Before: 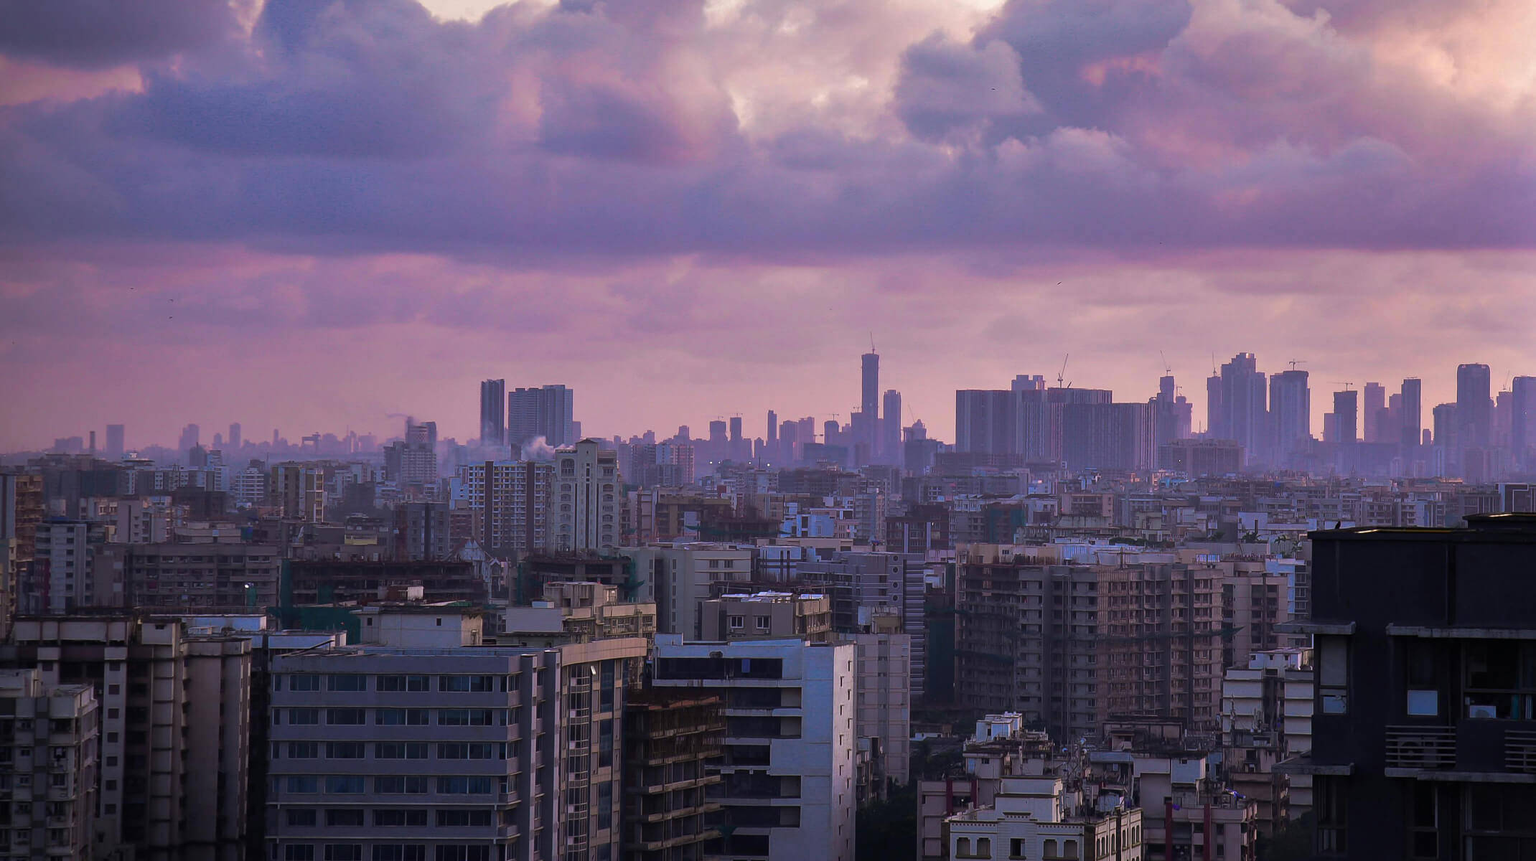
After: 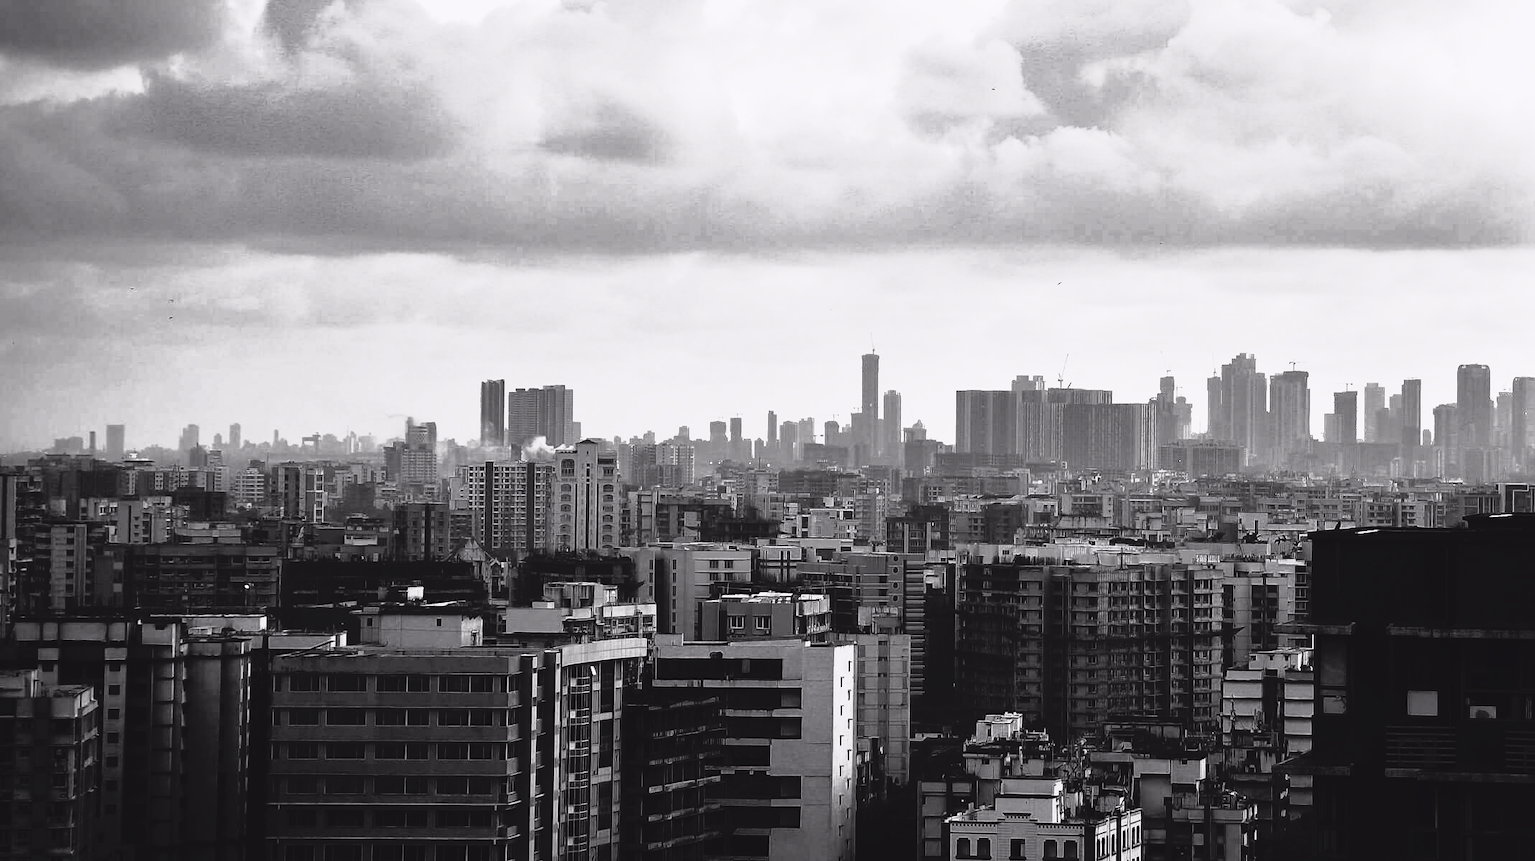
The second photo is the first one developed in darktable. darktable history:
base curve: curves: ch0 [(0, 0.015) (0.085, 0.116) (0.134, 0.298) (0.19, 0.545) (0.296, 0.764) (0.599, 0.982) (1, 1)], preserve colors none
contrast brightness saturation: saturation -0.99
tone curve: curves: ch0 [(0, 0) (0.105, 0.044) (0.195, 0.128) (0.283, 0.283) (0.384, 0.404) (0.485, 0.531) (0.638, 0.681) (0.795, 0.879) (1, 0.977)]; ch1 [(0, 0) (0.161, 0.092) (0.35, 0.33) (0.379, 0.401) (0.456, 0.469) (0.498, 0.503) (0.531, 0.537) (0.596, 0.621) (0.635, 0.671) (1, 1)]; ch2 [(0, 0) (0.371, 0.362) (0.437, 0.437) (0.483, 0.484) (0.53, 0.515) (0.56, 0.58) (0.622, 0.606) (1, 1)], color space Lab, independent channels, preserve colors none
tone equalizer: -8 EV -1.87 EV, -7 EV -1.13 EV, -6 EV -1.63 EV, edges refinement/feathering 500, mask exposure compensation -1.57 EV, preserve details no
